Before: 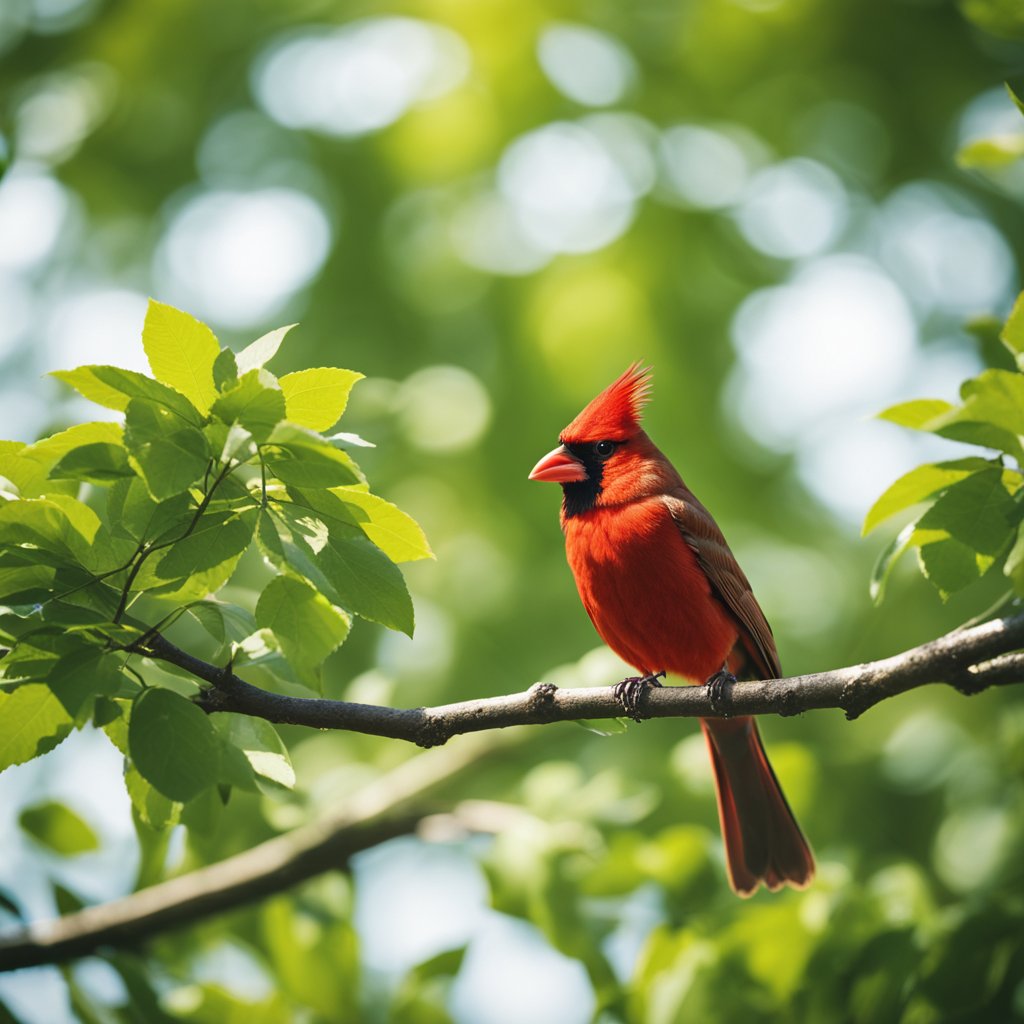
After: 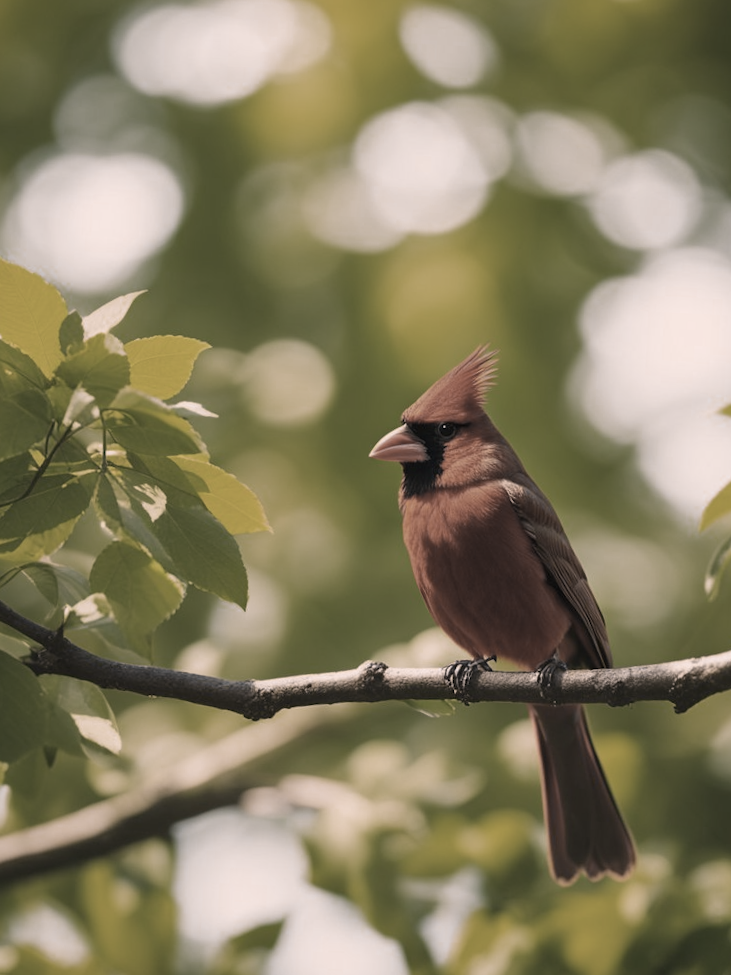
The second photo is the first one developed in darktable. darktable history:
color correction: highlights a* 20.9, highlights b* 19.38
color zones: curves: ch0 [(0, 0.487) (0.241, 0.395) (0.434, 0.373) (0.658, 0.412) (0.838, 0.487)]; ch1 [(0, 0) (0.053, 0.053) (0.211, 0.202) (0.579, 0.259) (0.781, 0.241)]
crop and rotate: angle -2.83°, left 14.109%, top 0.03%, right 10.98%, bottom 0.085%
